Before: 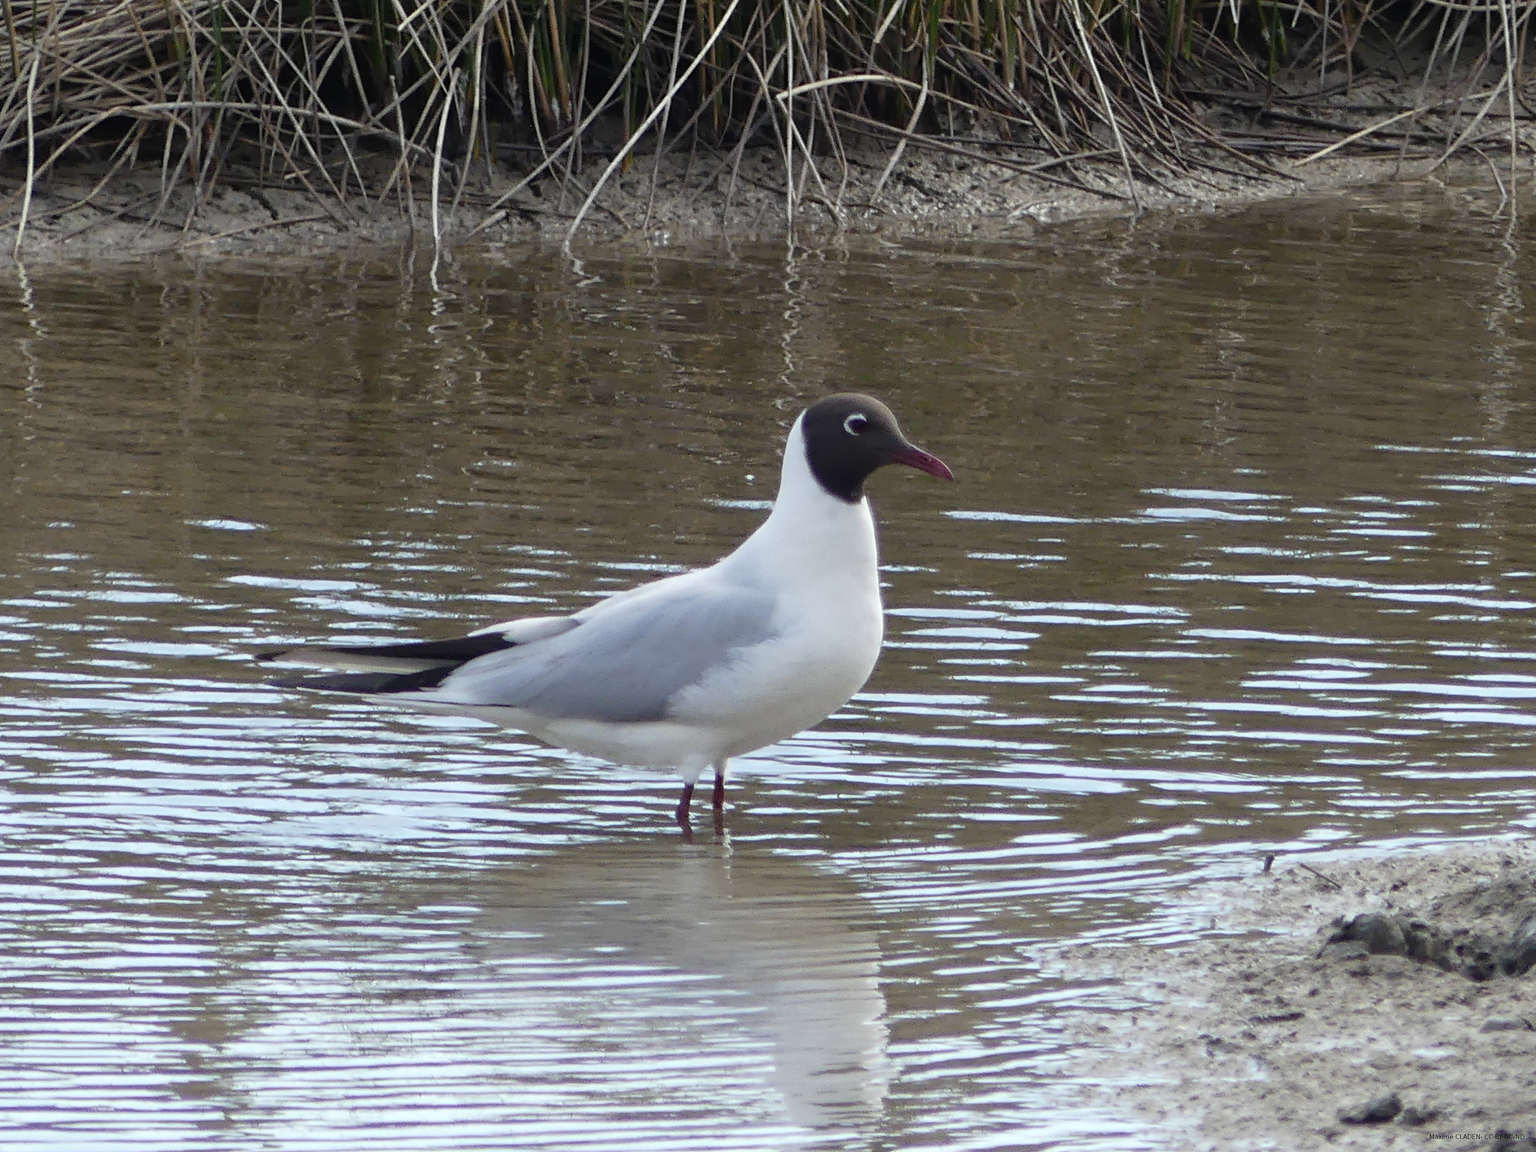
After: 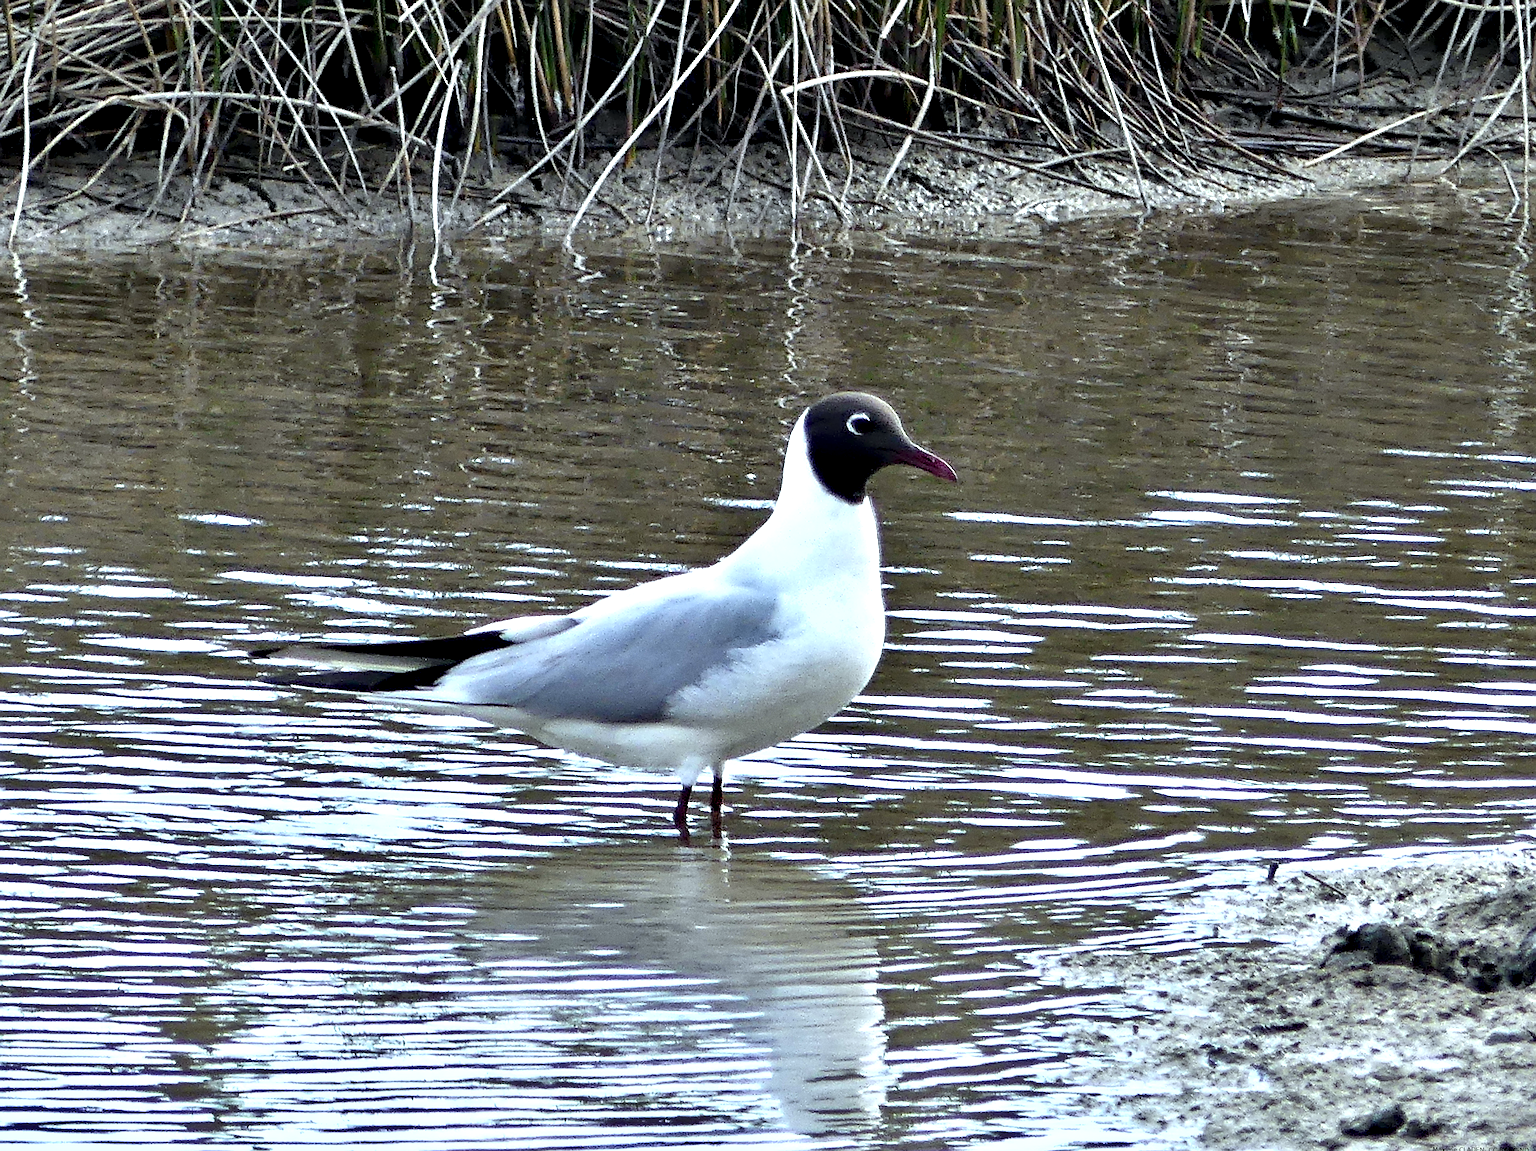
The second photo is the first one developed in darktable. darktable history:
exposure: black level correction 0.001, exposure 0.5 EV, compensate exposure bias true, compensate highlight preservation false
sharpen: radius 2.543, amount 0.636
crop and rotate: angle -0.5°
contrast equalizer: octaves 7, y [[0.627 ×6], [0.563 ×6], [0 ×6], [0 ×6], [0 ×6]]
shadows and highlights: shadows 32.83, highlights -47.7, soften with gaussian
white balance: red 0.925, blue 1.046
grain: coarseness 0.09 ISO
